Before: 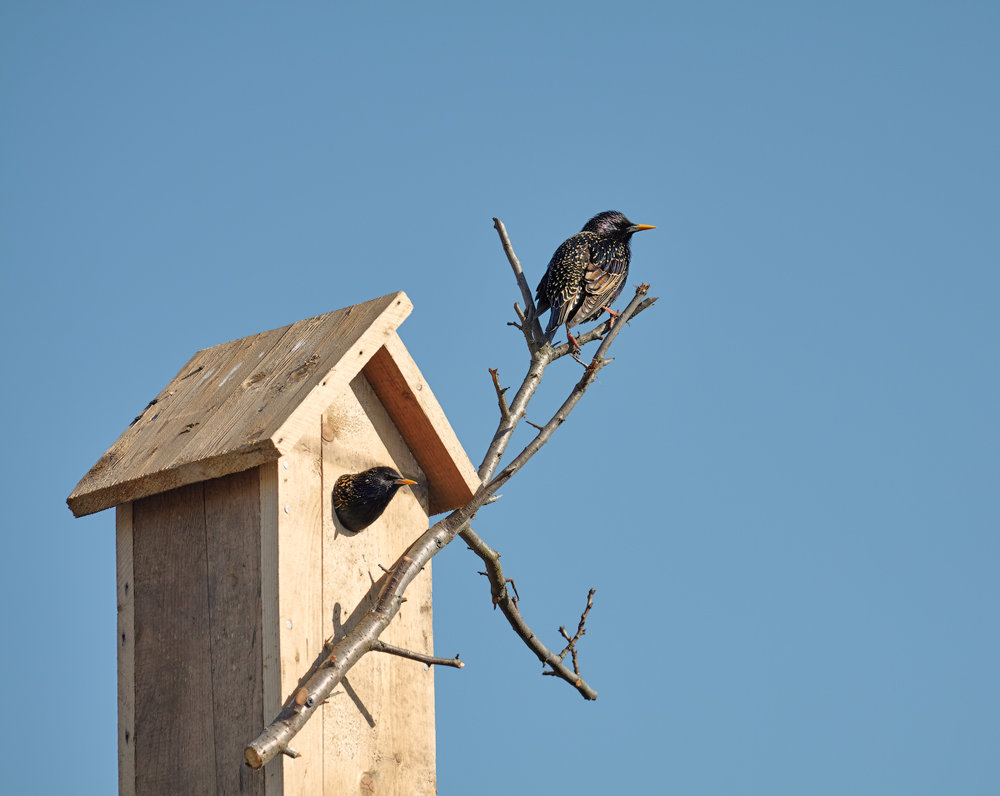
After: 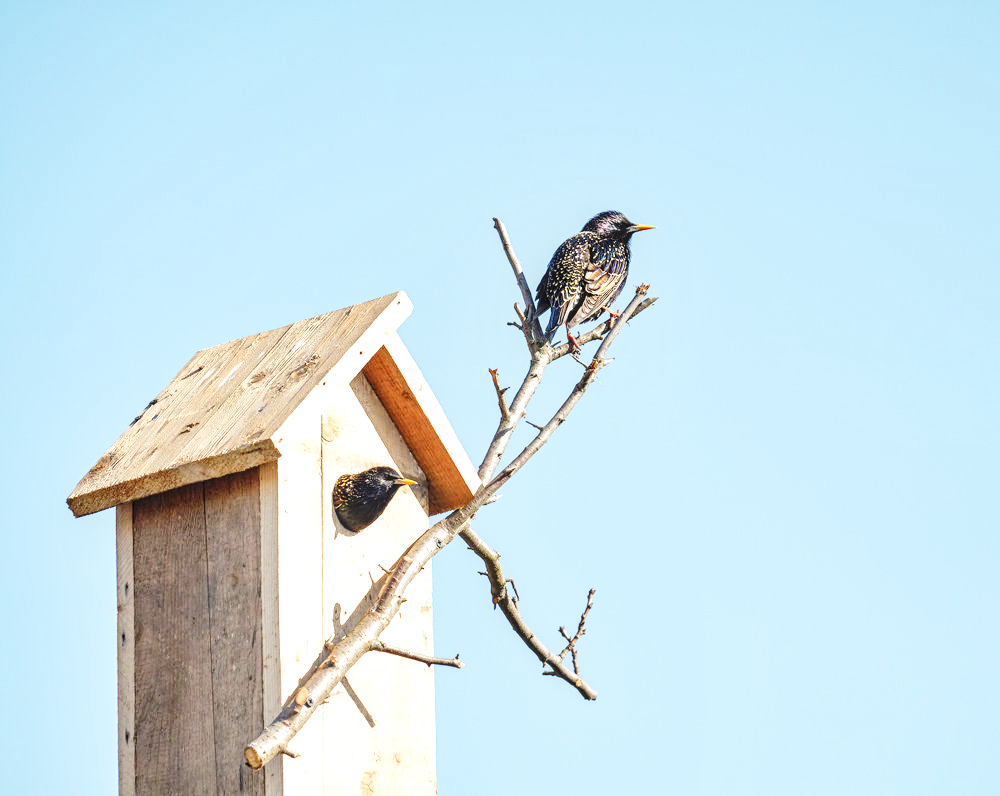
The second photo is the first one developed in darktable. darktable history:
local contrast: on, module defaults
base curve: curves: ch0 [(0, 0) (0.028, 0.03) (0.121, 0.232) (0.46, 0.748) (0.859, 0.968) (1, 1)], preserve colors none
exposure: black level correction 0, exposure 0.858 EV, compensate highlight preservation false
